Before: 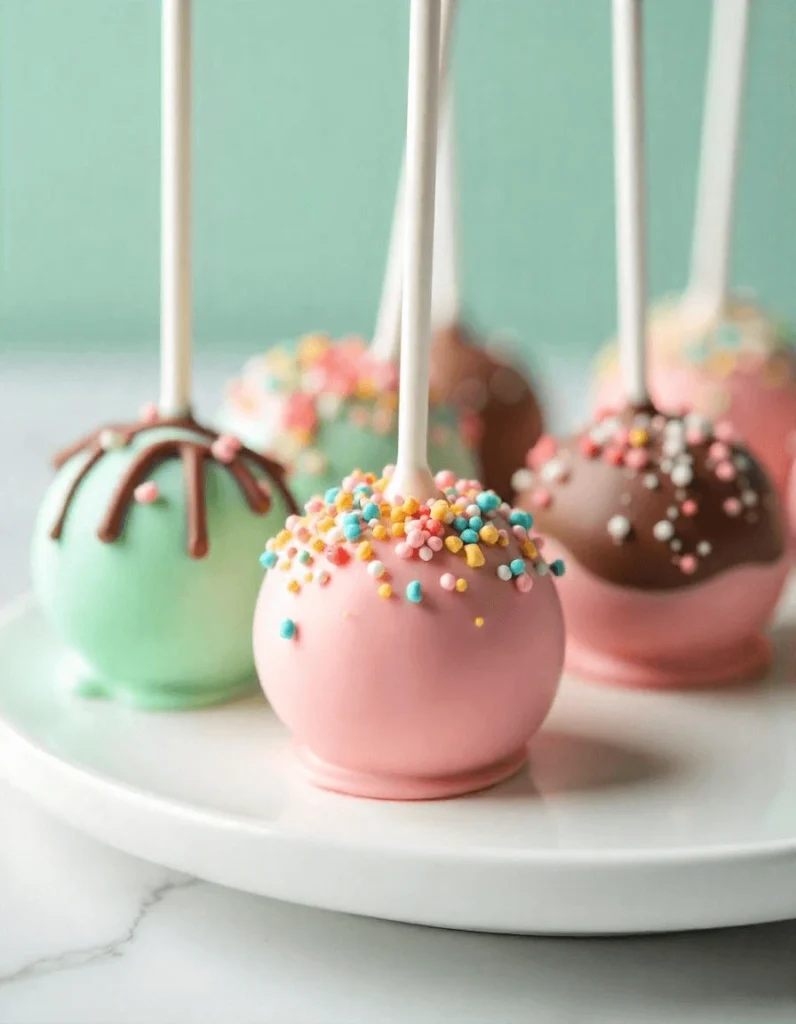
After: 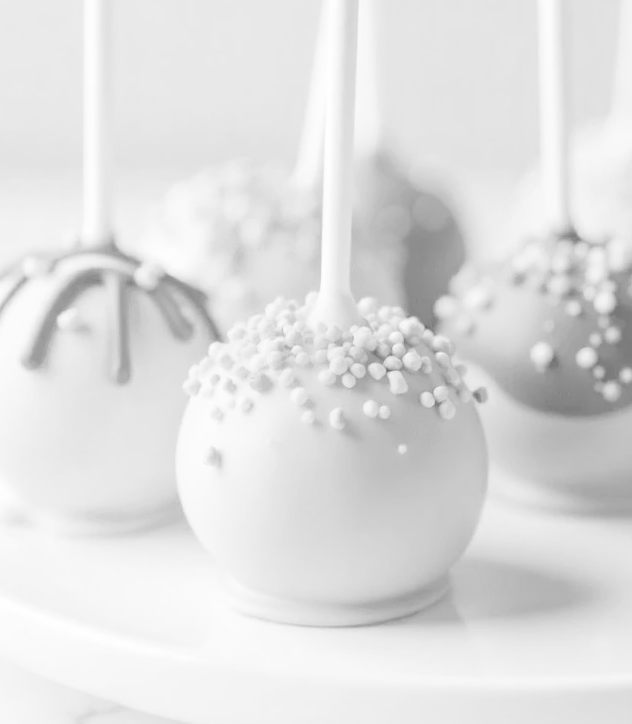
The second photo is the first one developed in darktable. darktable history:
tone equalizer: on, module defaults
monochrome: a -4.13, b 5.16, size 1
crop: left 9.712%, top 16.928%, right 10.845%, bottom 12.332%
contrast brightness saturation: brightness 1
